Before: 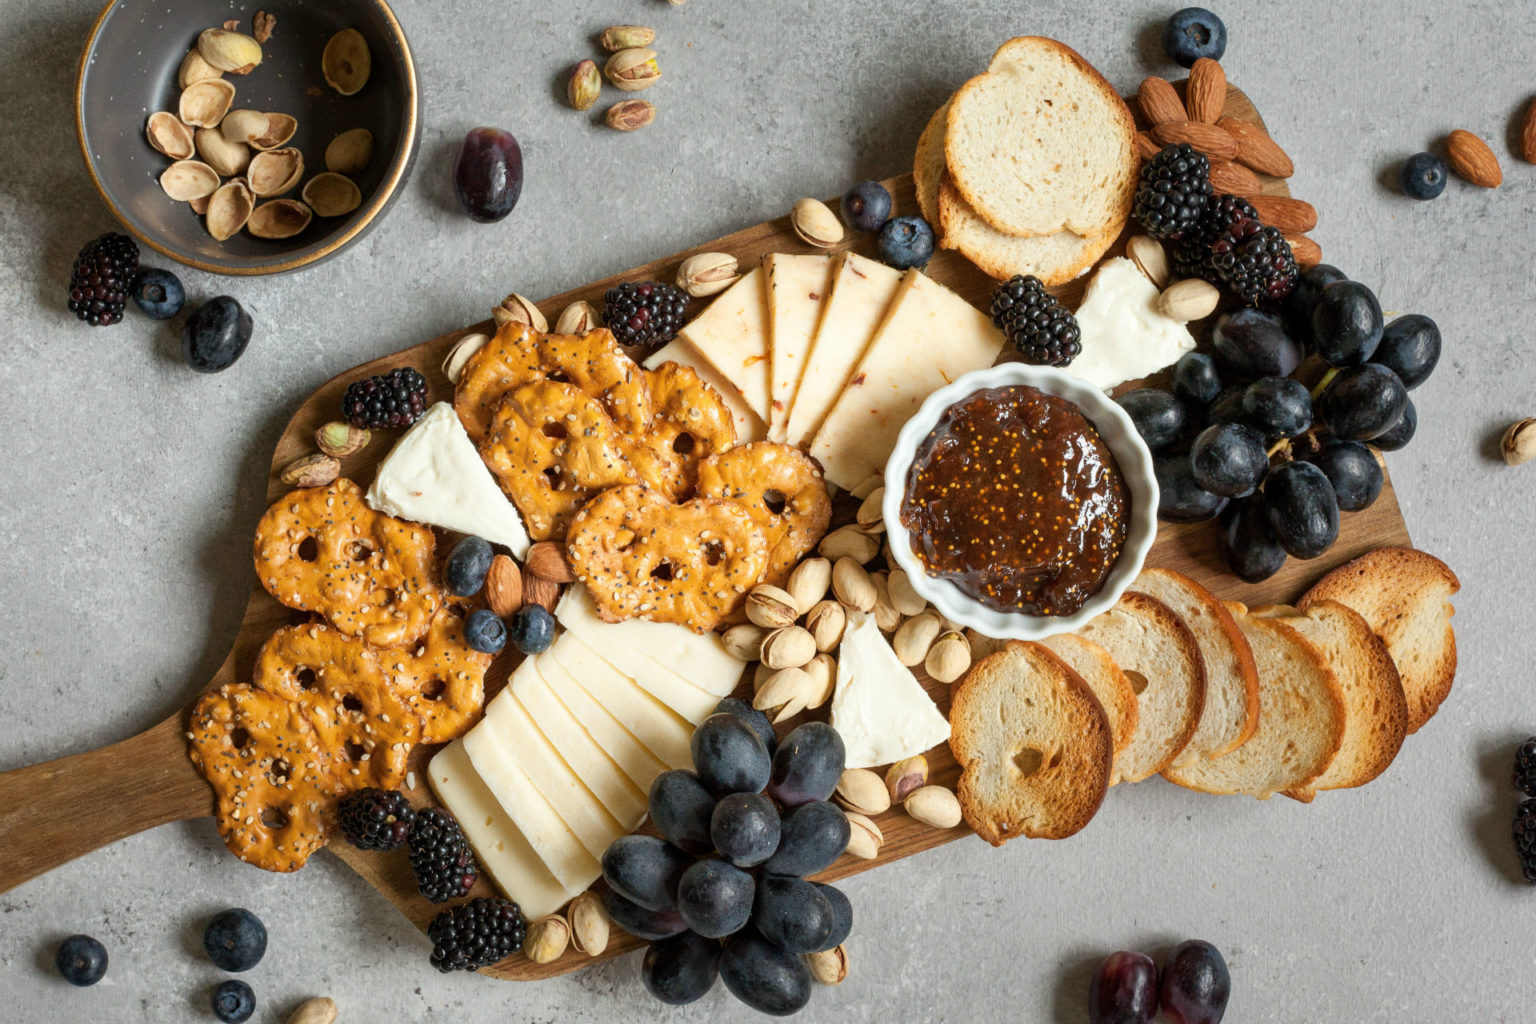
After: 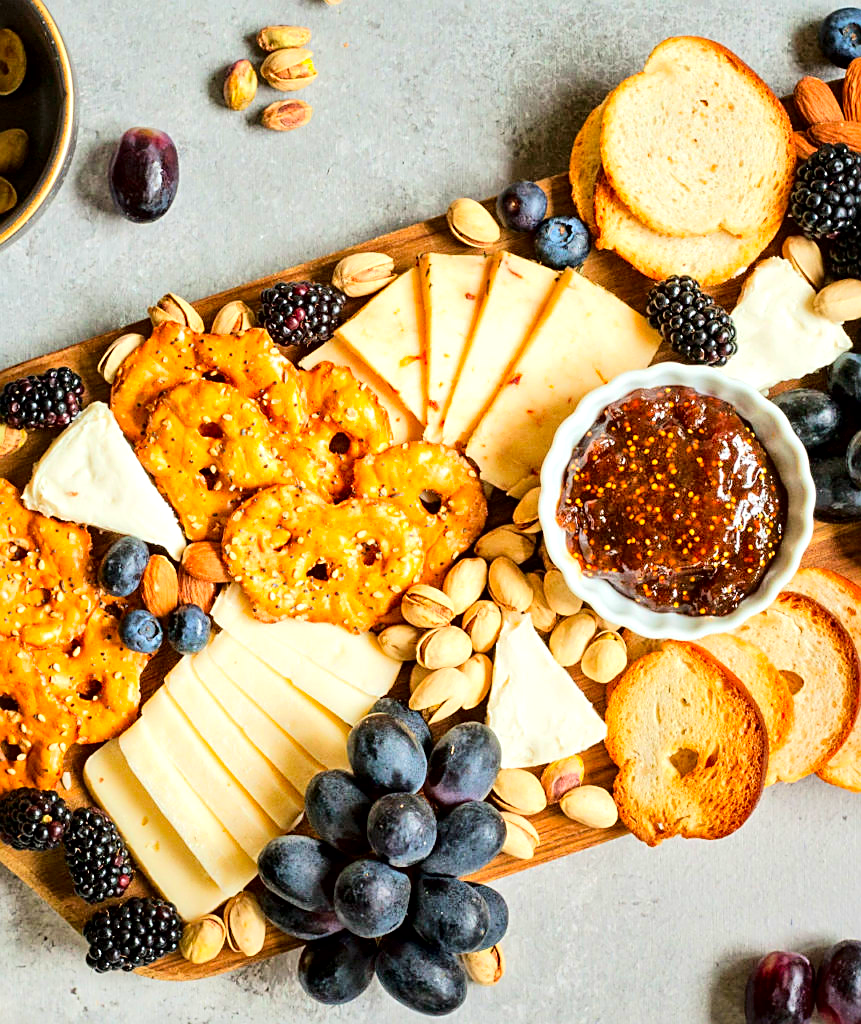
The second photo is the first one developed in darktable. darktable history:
tone equalizer: -7 EV 0.16 EV, -6 EV 0.569 EV, -5 EV 1.19 EV, -4 EV 1.32 EV, -3 EV 1.18 EV, -2 EV 0.6 EV, -1 EV 0.15 EV, edges refinement/feathering 500, mask exposure compensation -1.57 EV, preserve details no
local contrast: mode bilateral grid, contrast 21, coarseness 20, detail 150%, midtone range 0.2
contrast brightness saturation: saturation 0.483
crop and rotate: left 22.428%, right 21.463%
sharpen: on, module defaults
